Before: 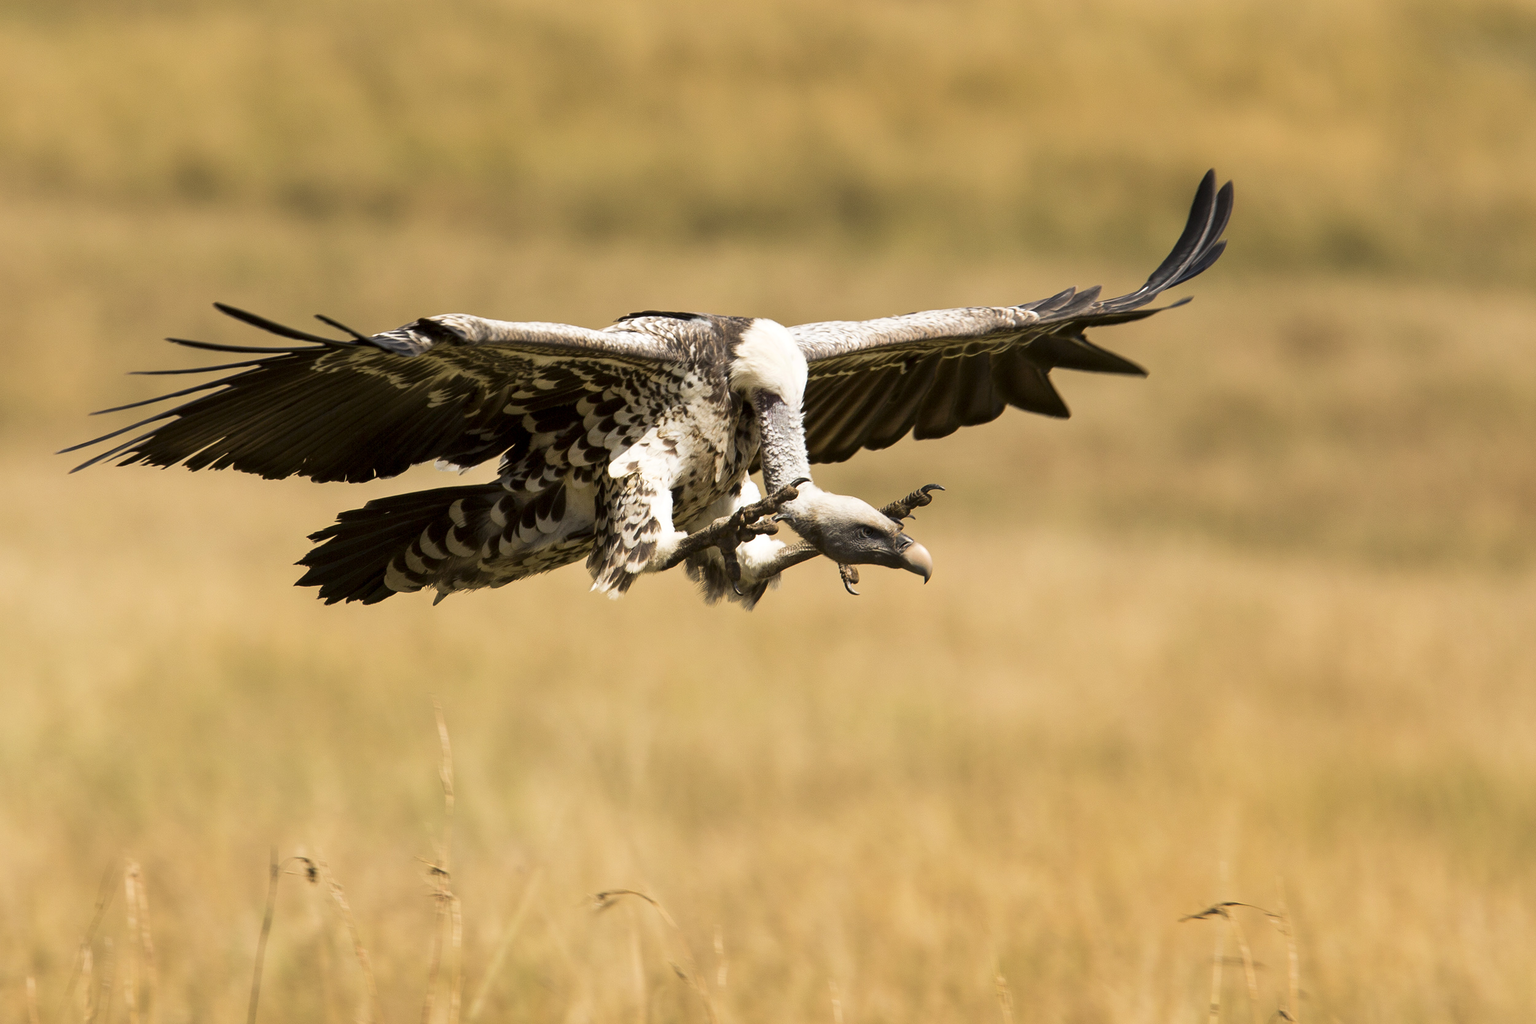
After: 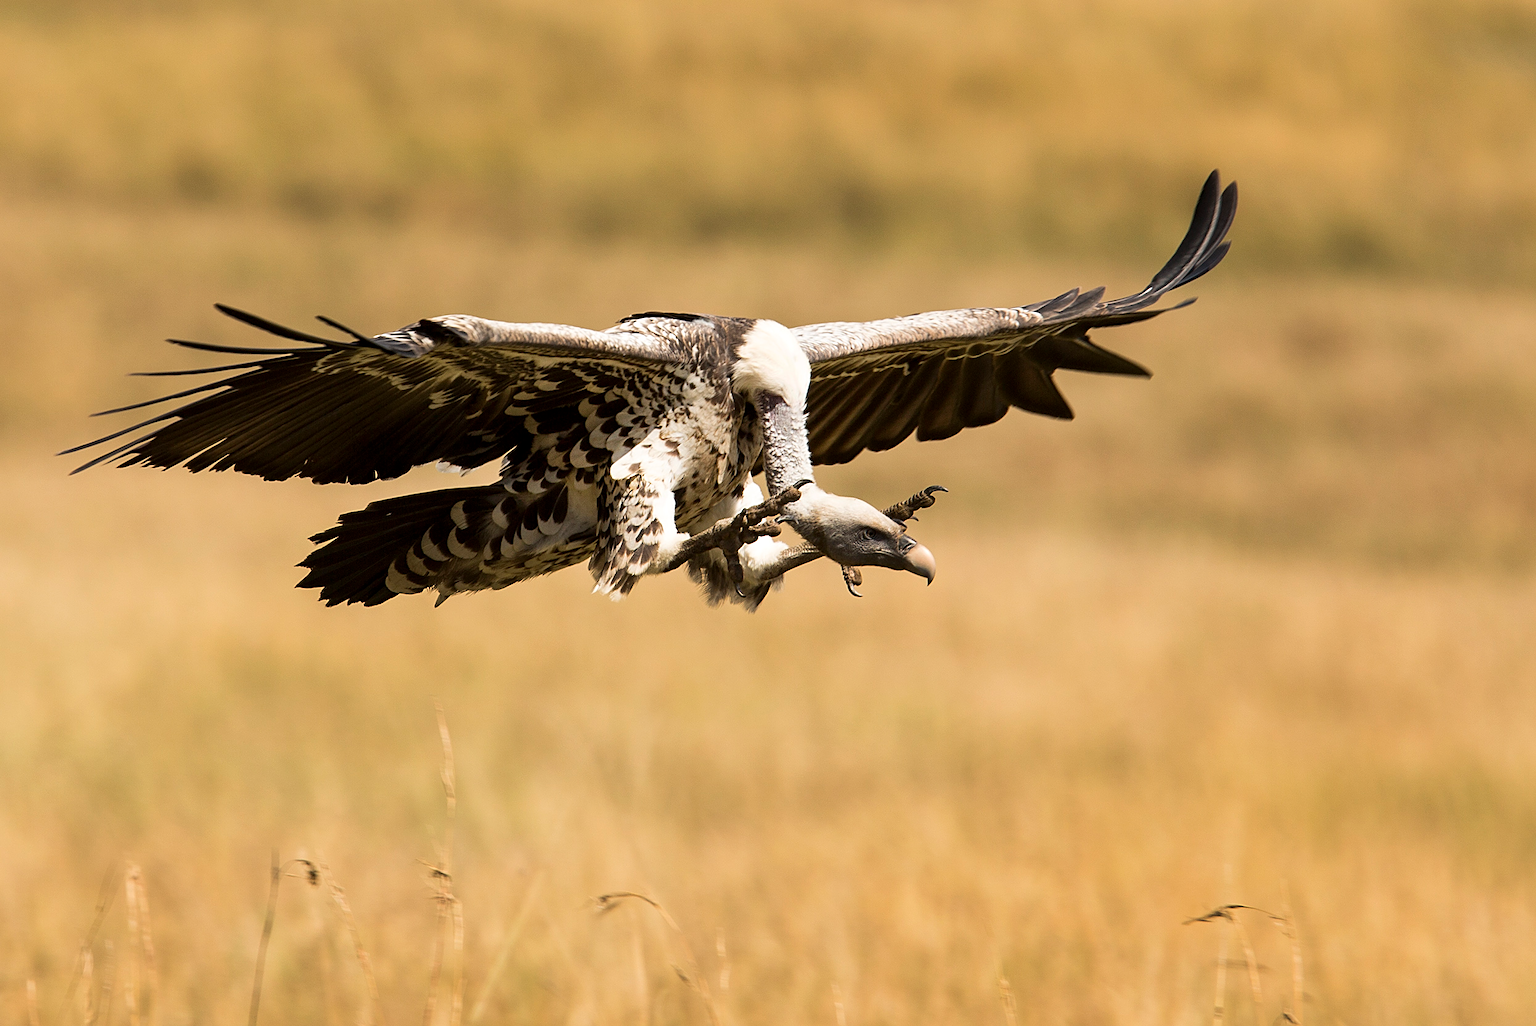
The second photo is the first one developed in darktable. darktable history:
crop: bottom 0.054%
sharpen: on, module defaults
